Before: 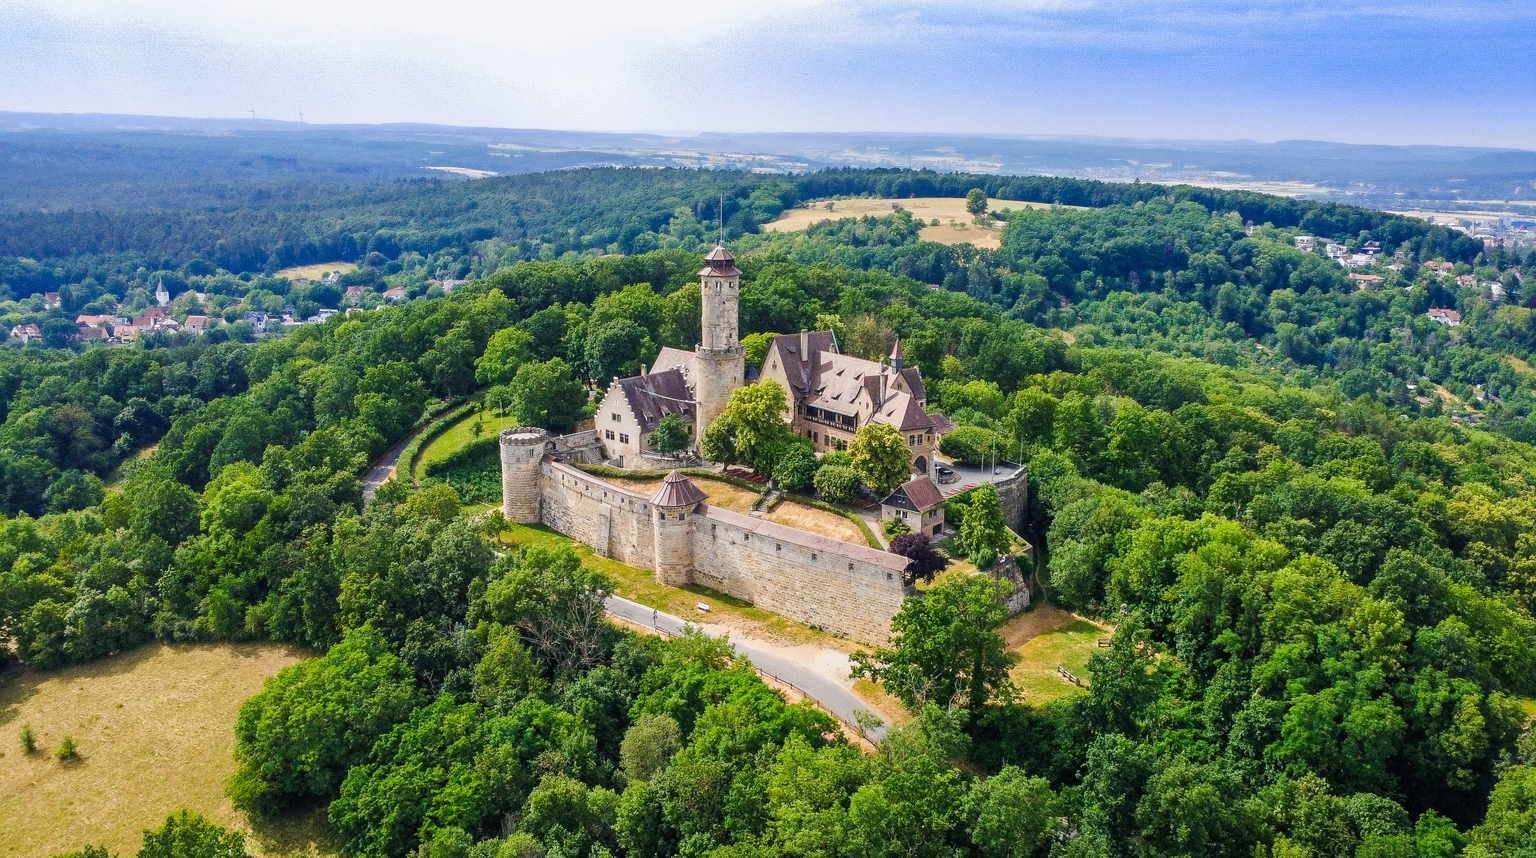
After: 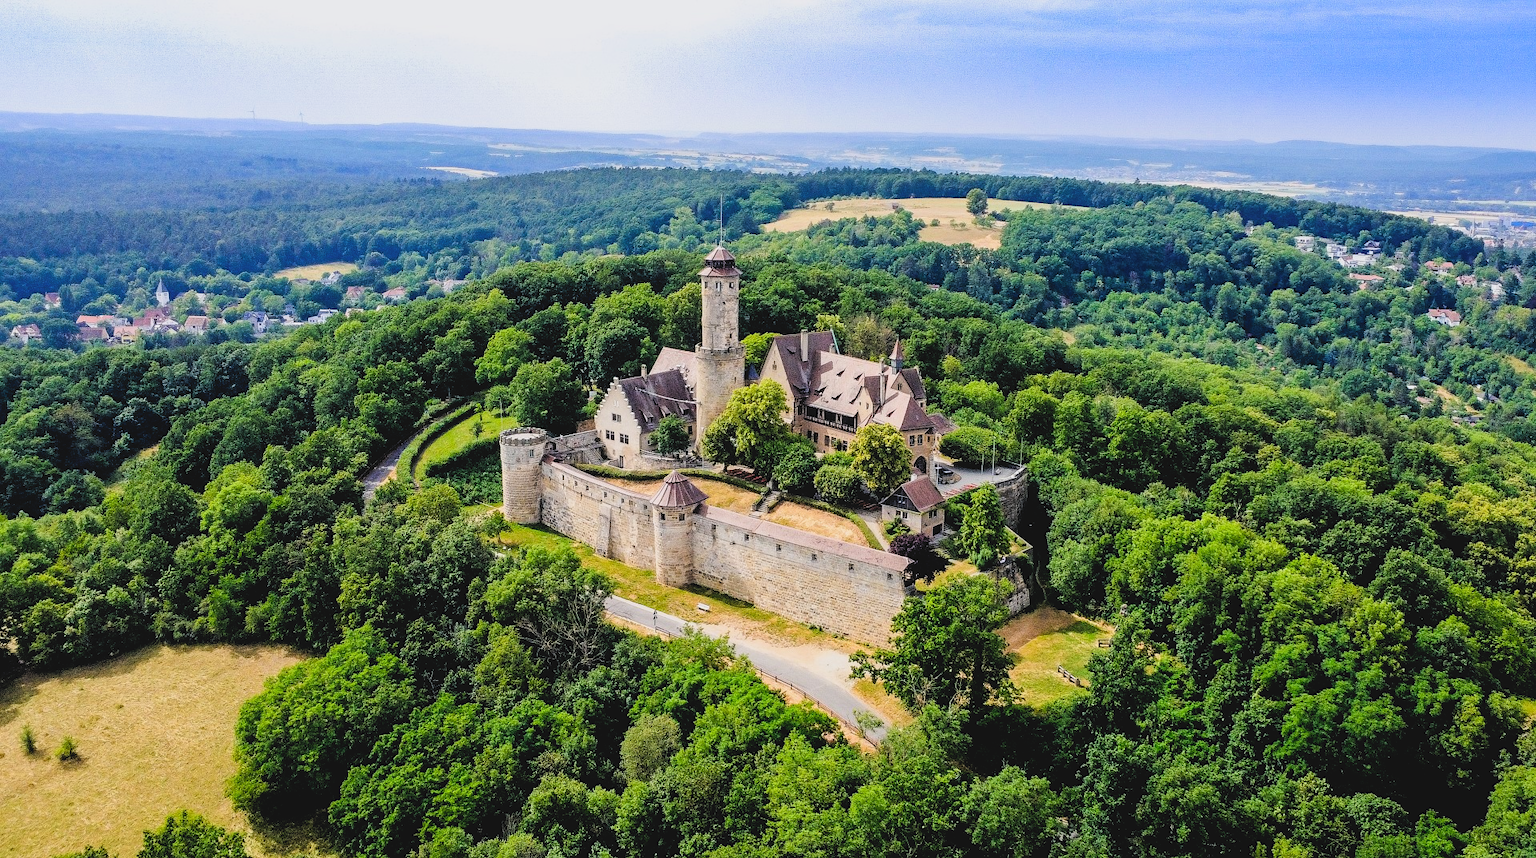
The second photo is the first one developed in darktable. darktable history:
contrast brightness saturation: contrast -0.099, brightness 0.041, saturation 0.078
exposure: black level correction 0.001, compensate highlight preservation false
tone equalizer: -7 EV 0.134 EV, edges refinement/feathering 500, mask exposure compensation -1.57 EV, preserve details no
filmic rgb: black relative exposure -3.69 EV, white relative exposure 2.76 EV, dynamic range scaling -5.94%, hardness 3.05
